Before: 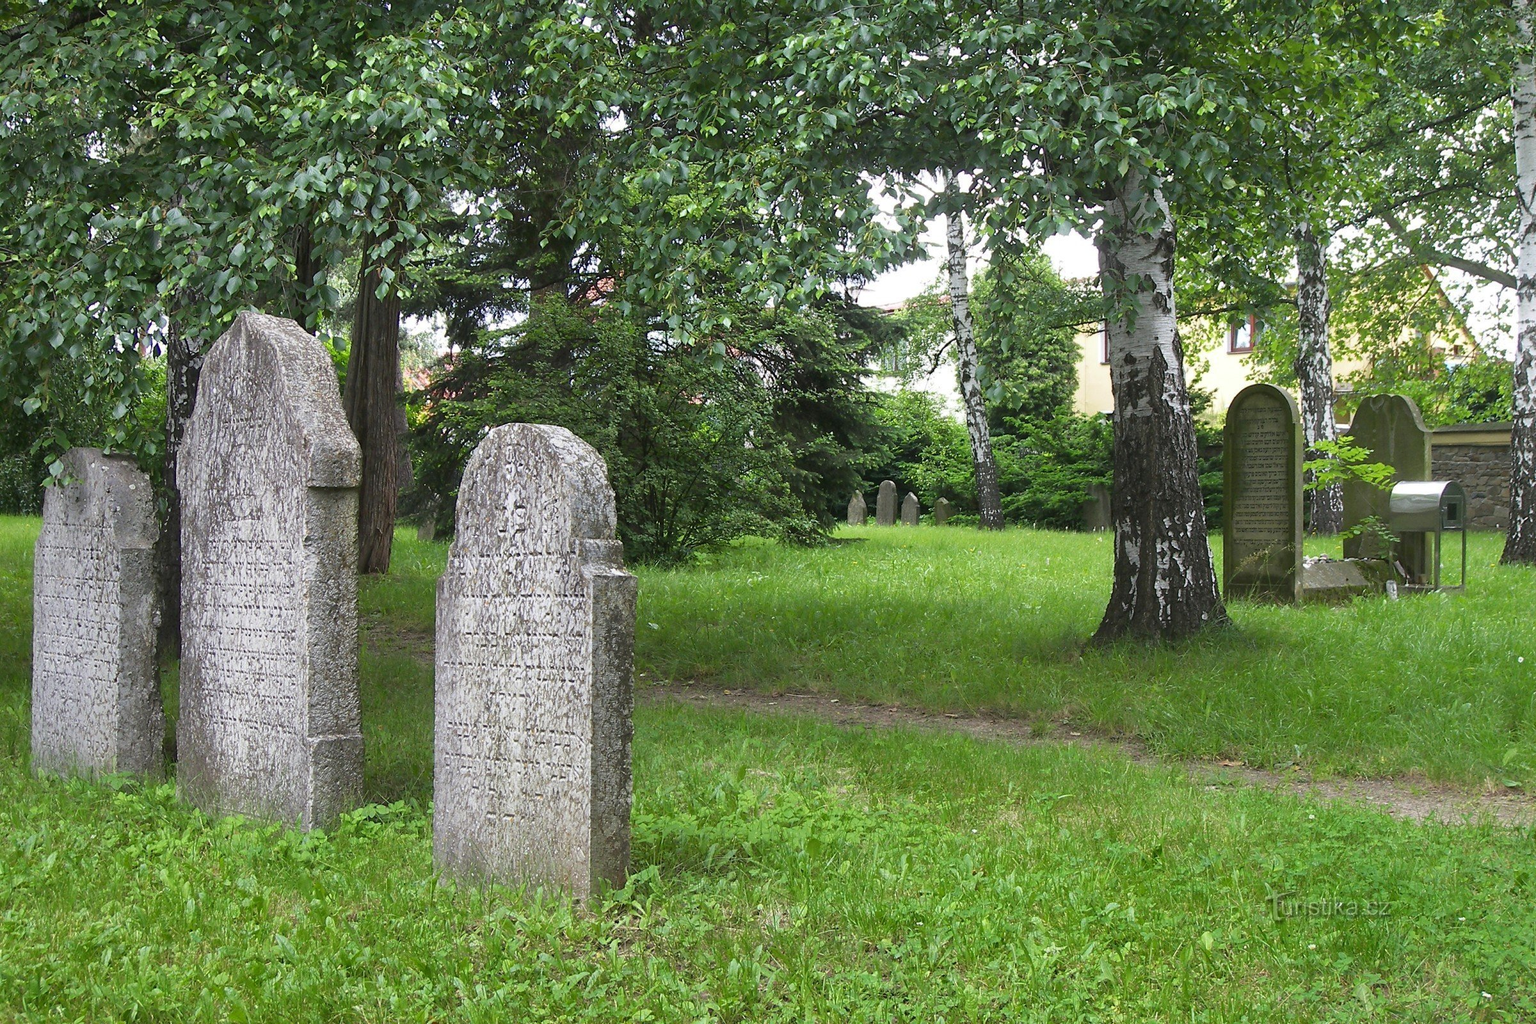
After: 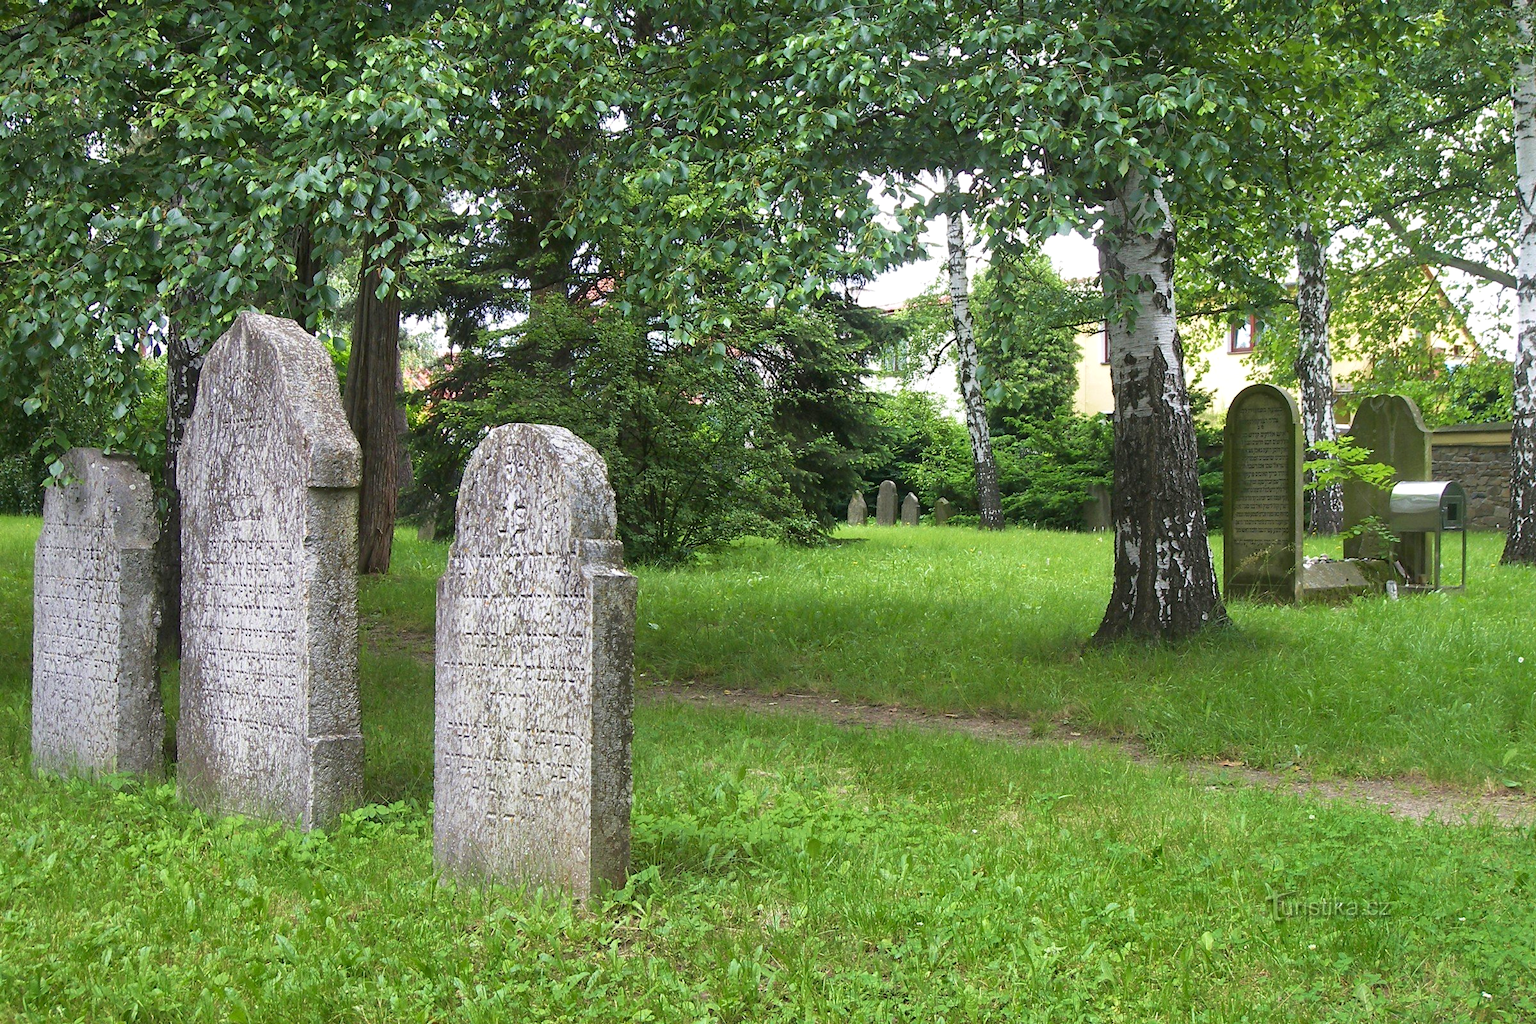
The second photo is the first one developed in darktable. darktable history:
velvia: on, module defaults
exposure: black level correction 0.001, exposure 0.141 EV, compensate highlight preservation false
